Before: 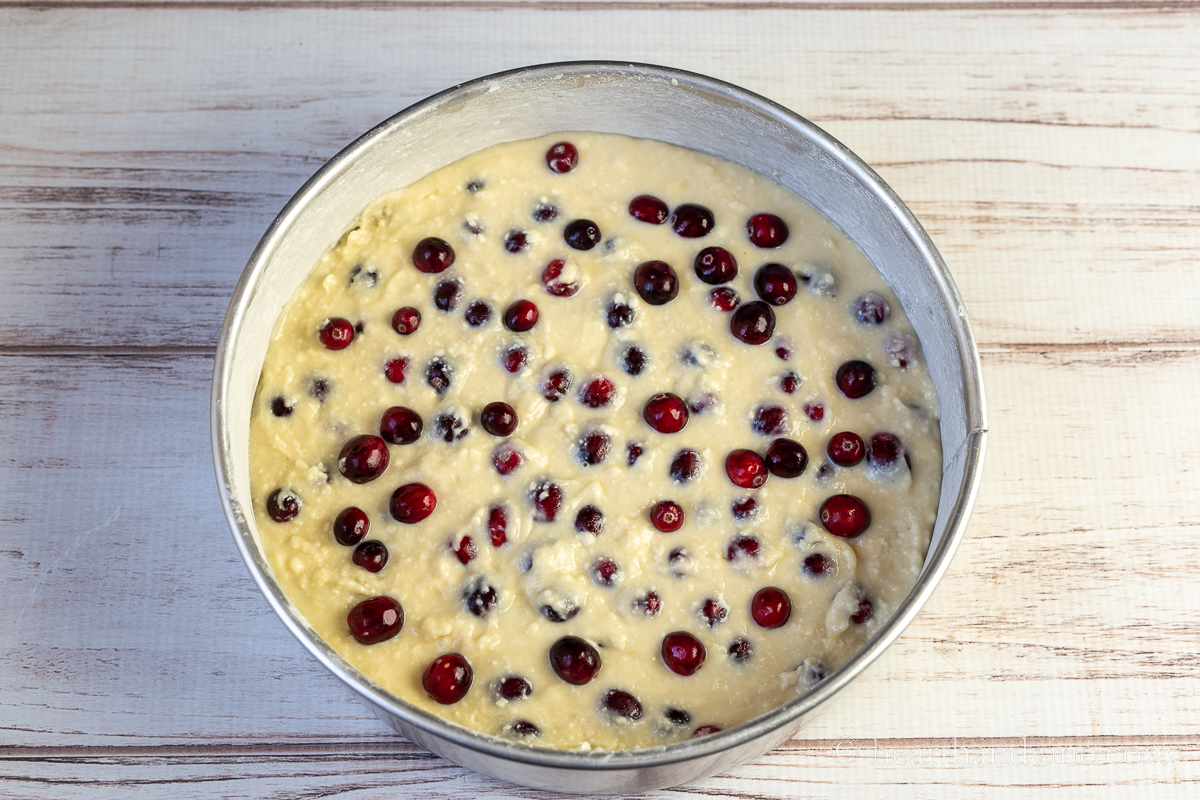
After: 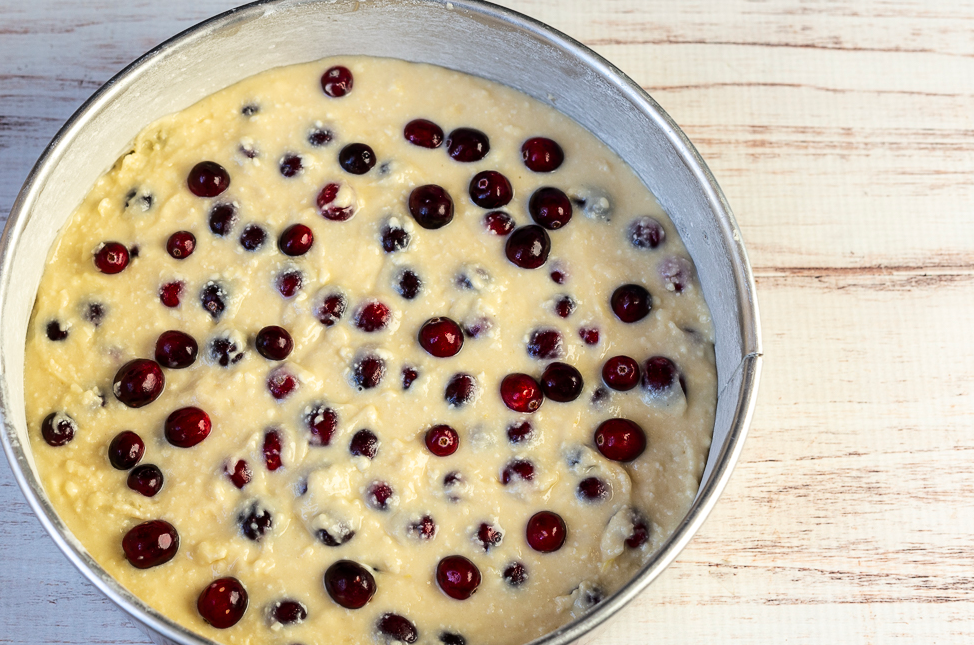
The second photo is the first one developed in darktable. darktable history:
crop: left 18.829%, top 9.513%, bottom 9.74%
base curve: curves: ch0 [(0, 0) (0.073, 0.04) (0.157, 0.139) (0.492, 0.492) (0.758, 0.758) (1, 1)]
